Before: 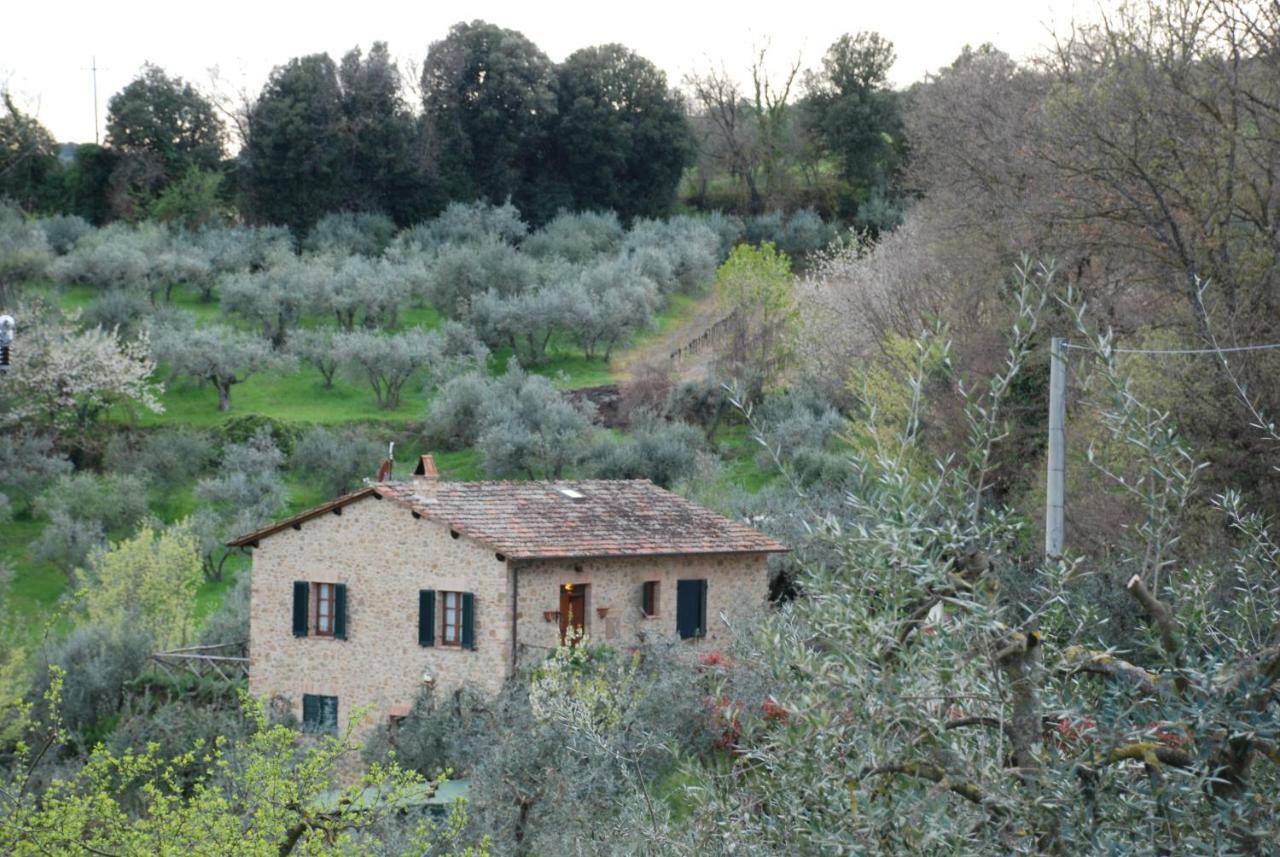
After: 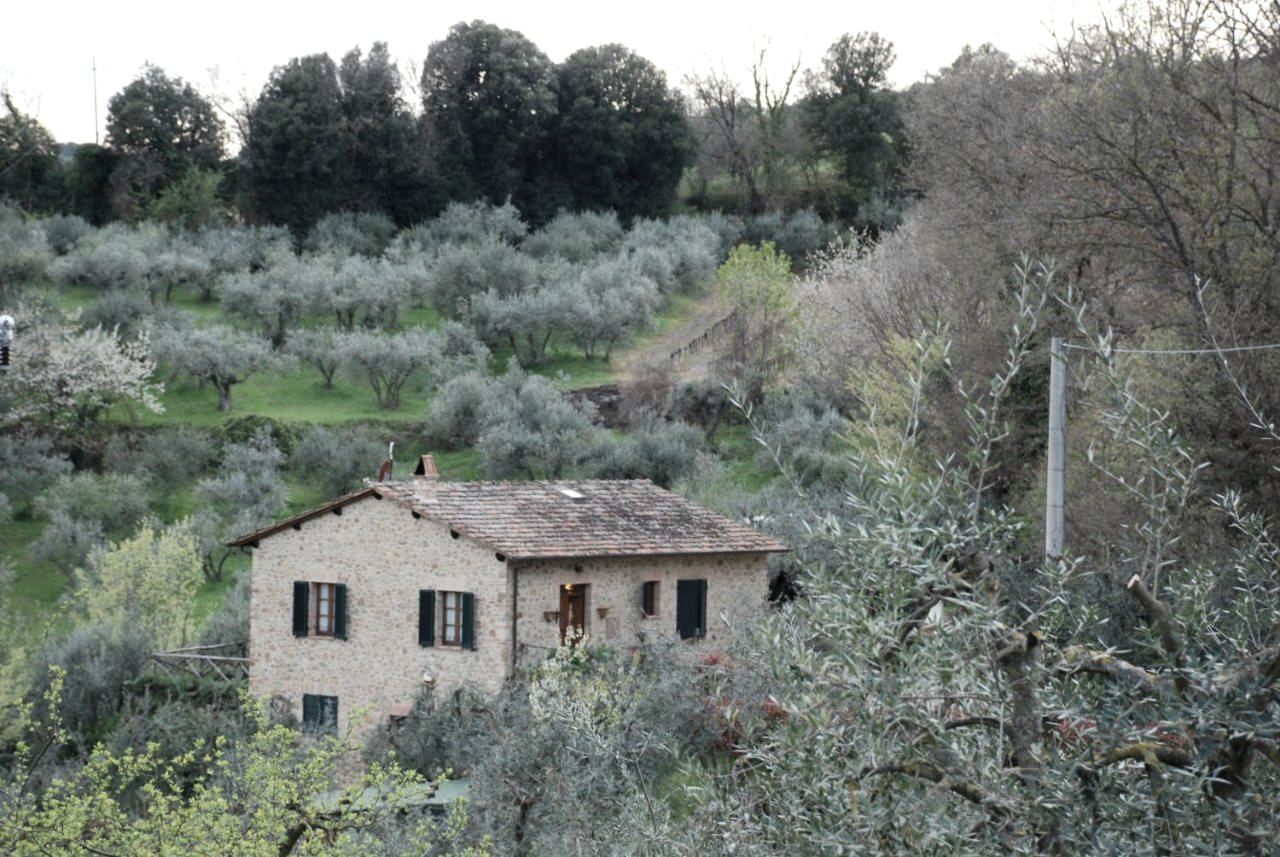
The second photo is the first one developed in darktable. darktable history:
contrast brightness saturation: contrast 0.098, saturation -0.356
levels: white 99.97%, levels [0.026, 0.507, 0.987]
